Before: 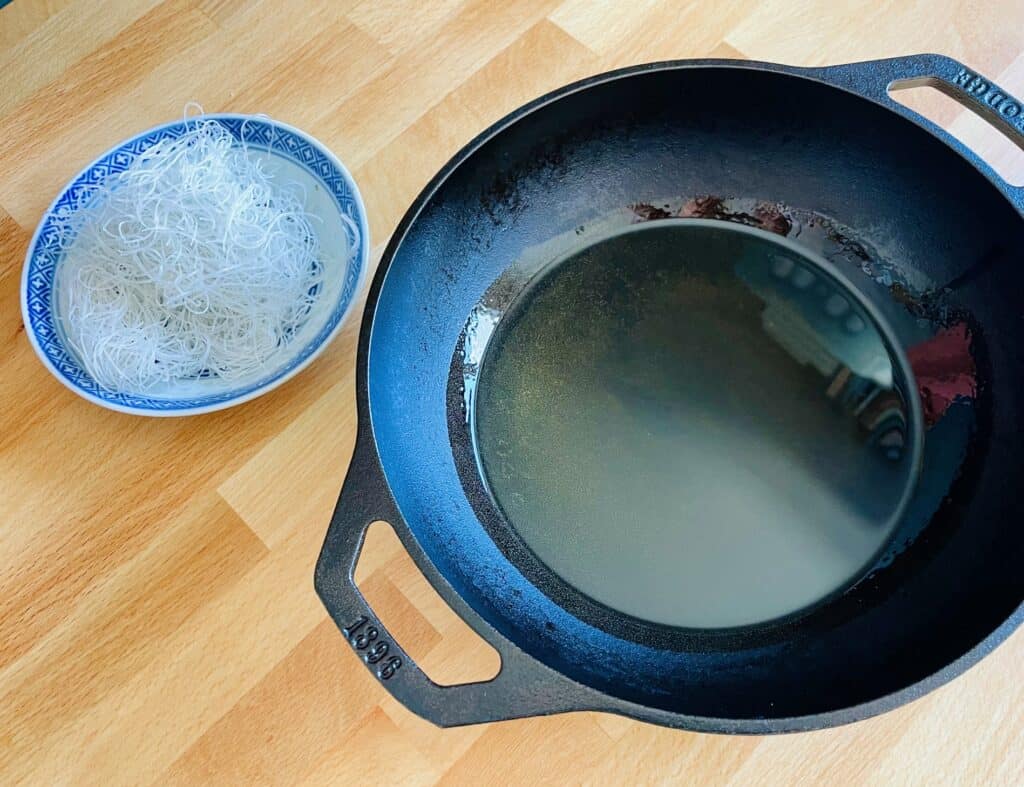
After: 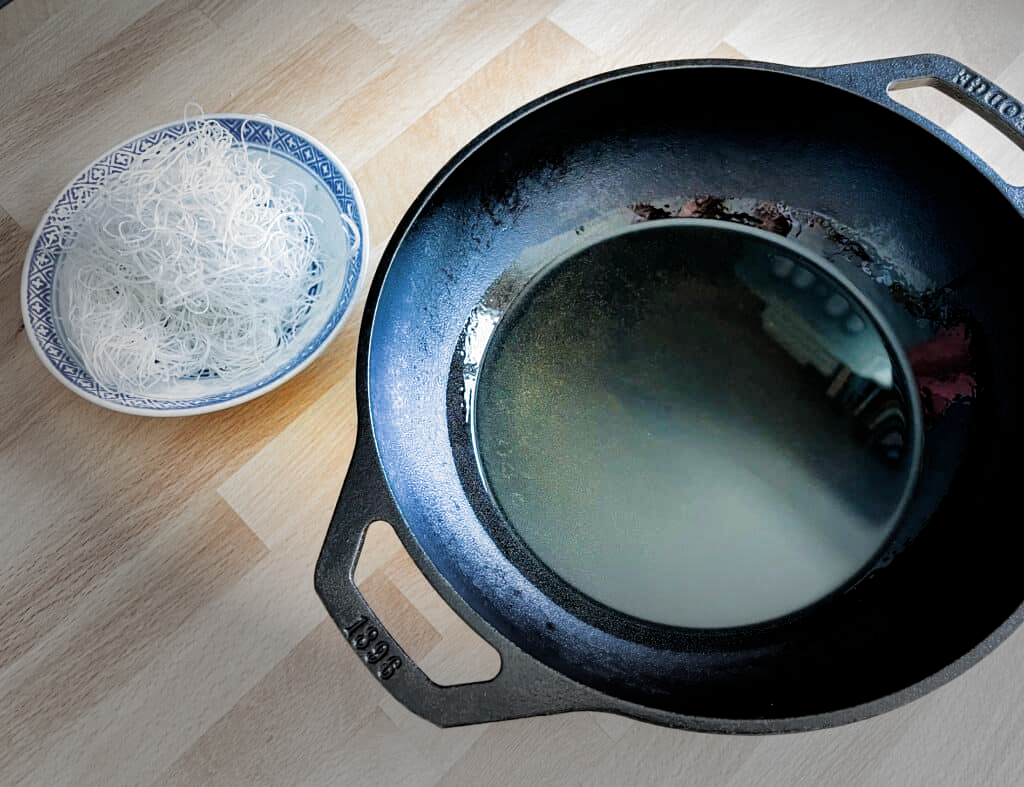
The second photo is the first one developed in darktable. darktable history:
vignetting: fall-off start 70.39%, brightness -0.611, saturation -0.68, center (0.217, -0.237), width/height ratio 1.333
tone equalizer: on, module defaults
filmic rgb: black relative exposure -8.24 EV, white relative exposure 2.2 EV, target white luminance 99.952%, hardness 7.16, latitude 74.34%, contrast 1.322, highlights saturation mix -1.76%, shadows ↔ highlights balance 30.39%, color science v5 (2021), contrast in shadows safe, contrast in highlights safe
